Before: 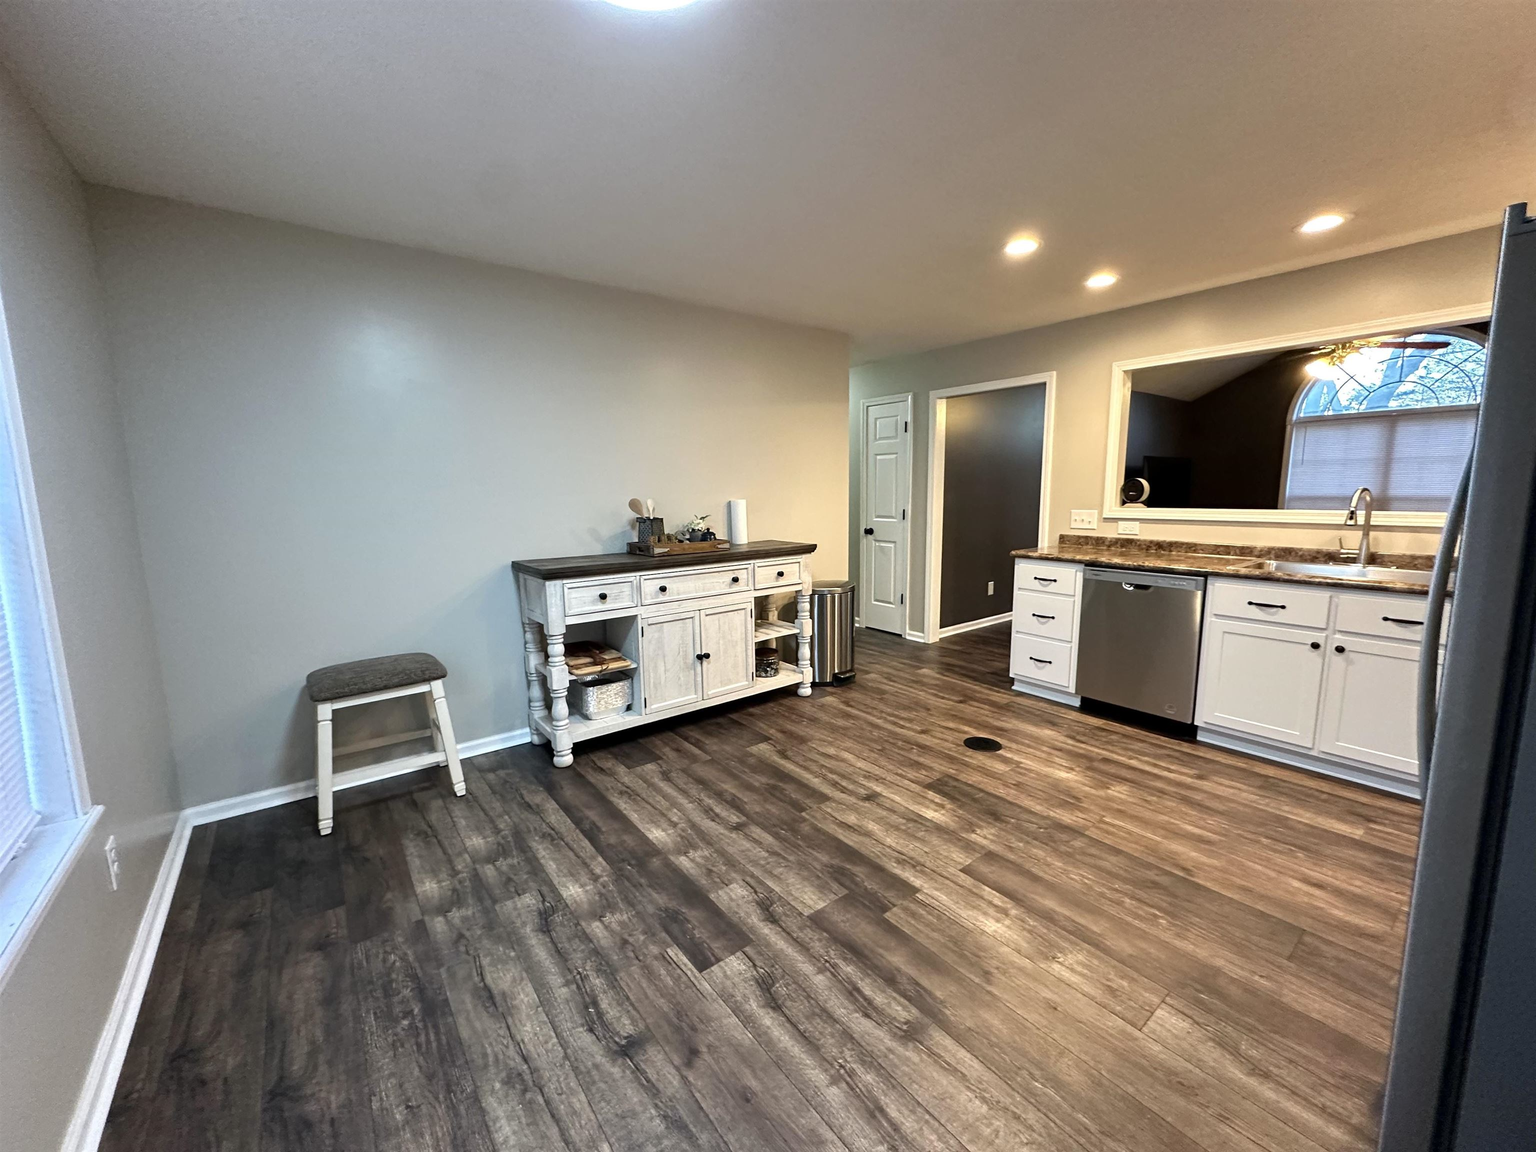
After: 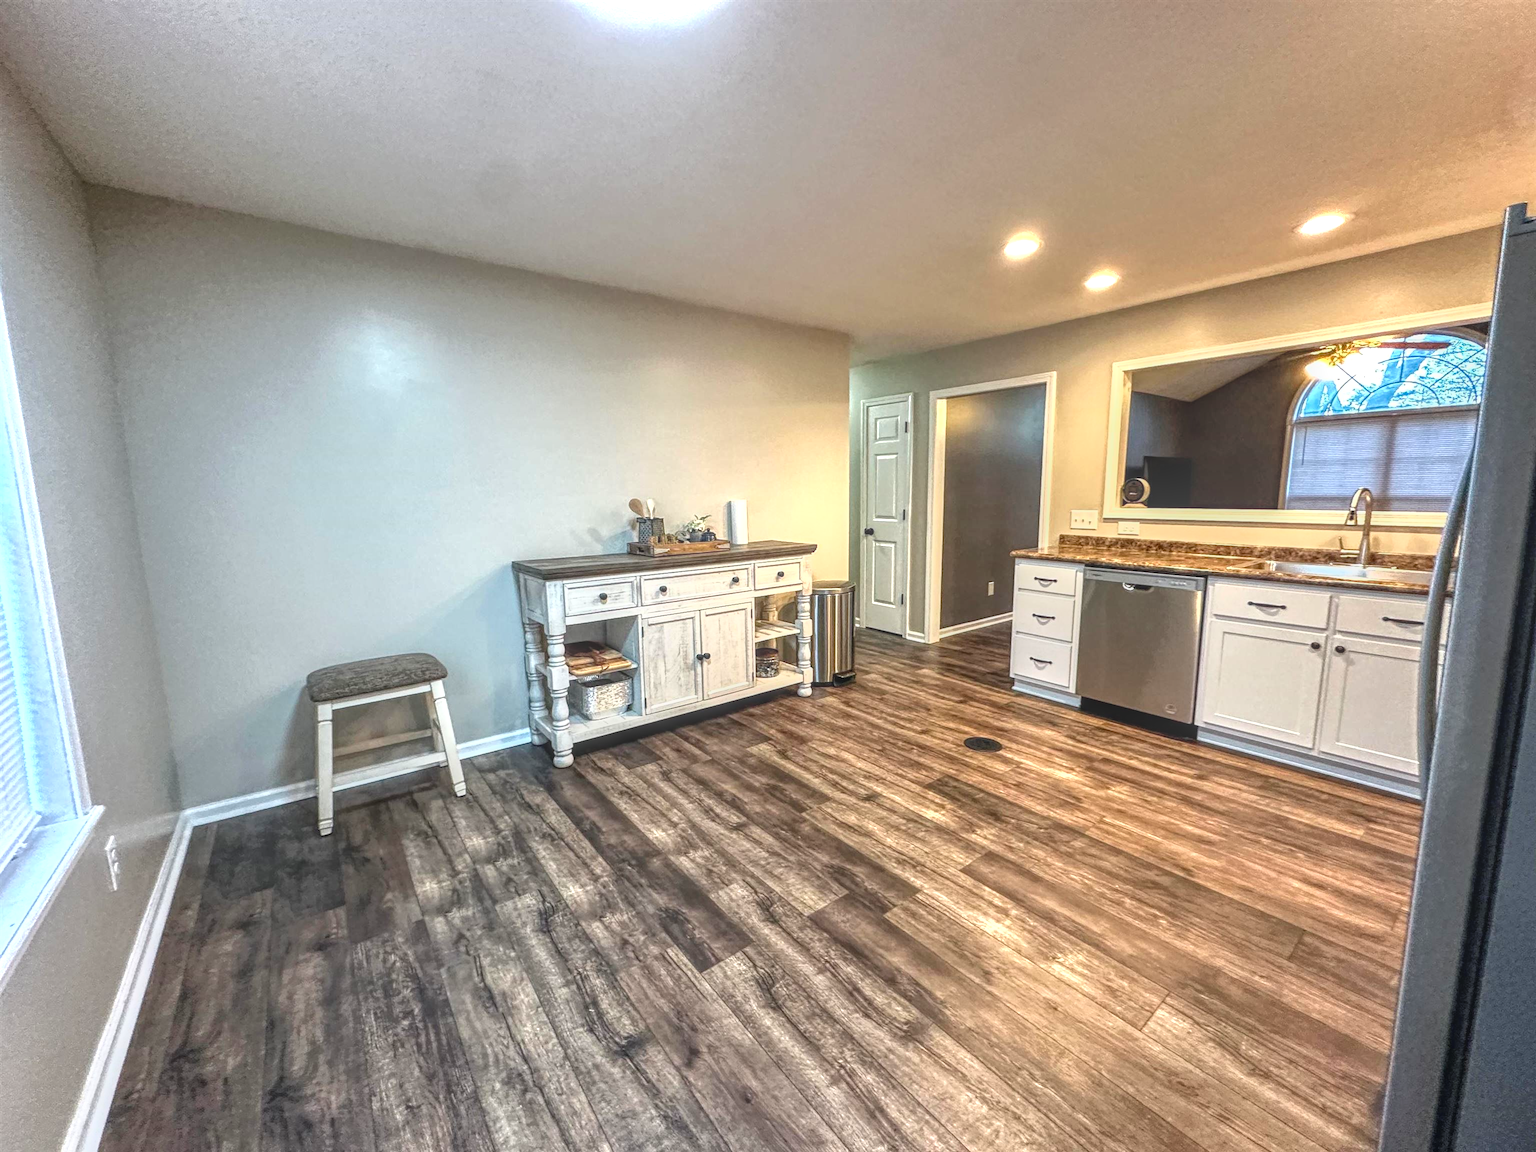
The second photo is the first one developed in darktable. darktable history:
local contrast: highlights 20%, shadows 30%, detail 200%, midtone range 0.2
exposure: exposure 0.574 EV, compensate highlight preservation false
